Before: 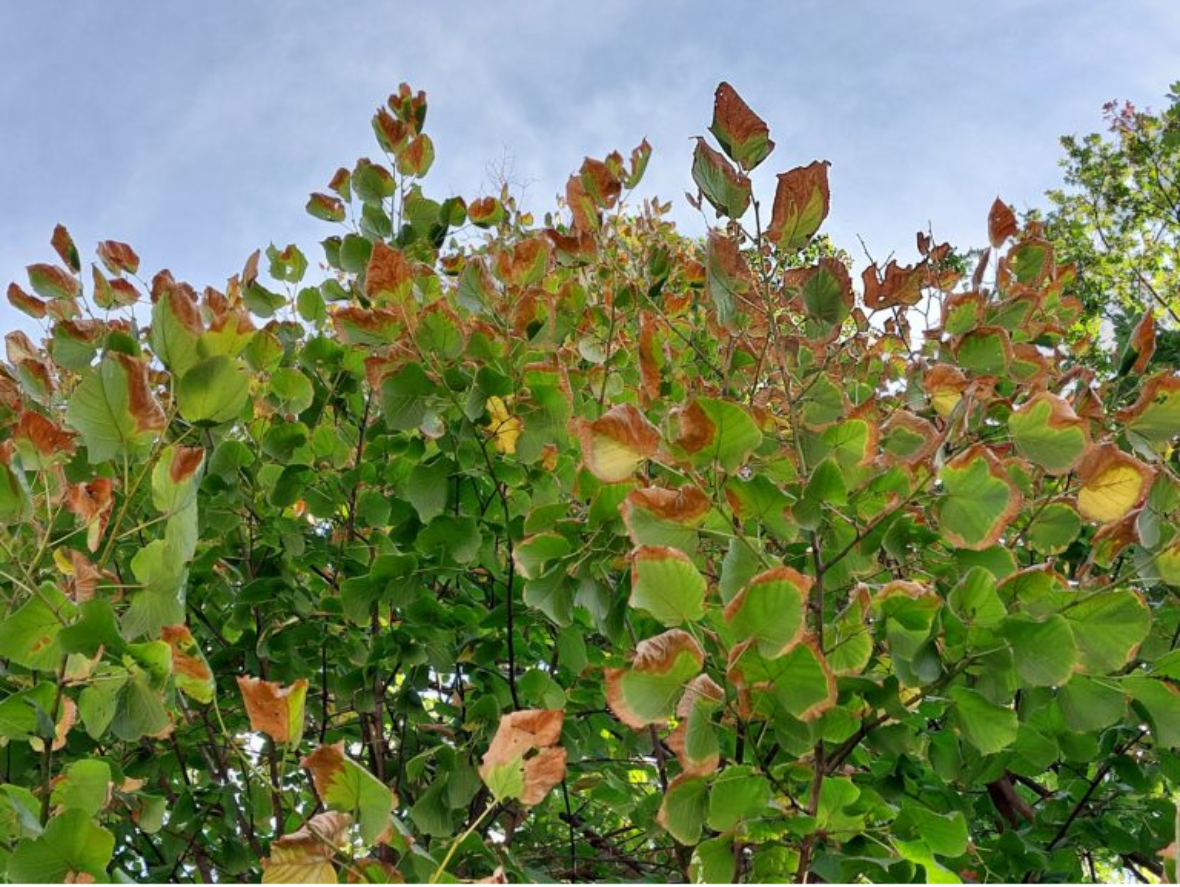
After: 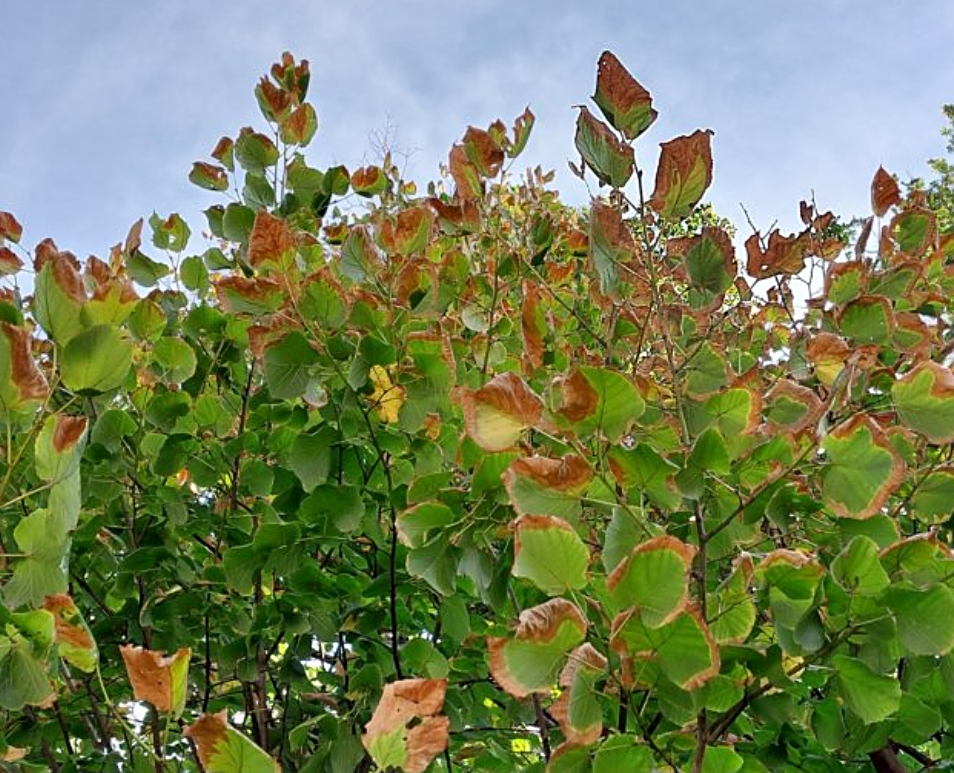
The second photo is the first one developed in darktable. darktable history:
crop: left 9.977%, top 3.597%, right 9.168%, bottom 9.189%
sharpen: radius 1.982
